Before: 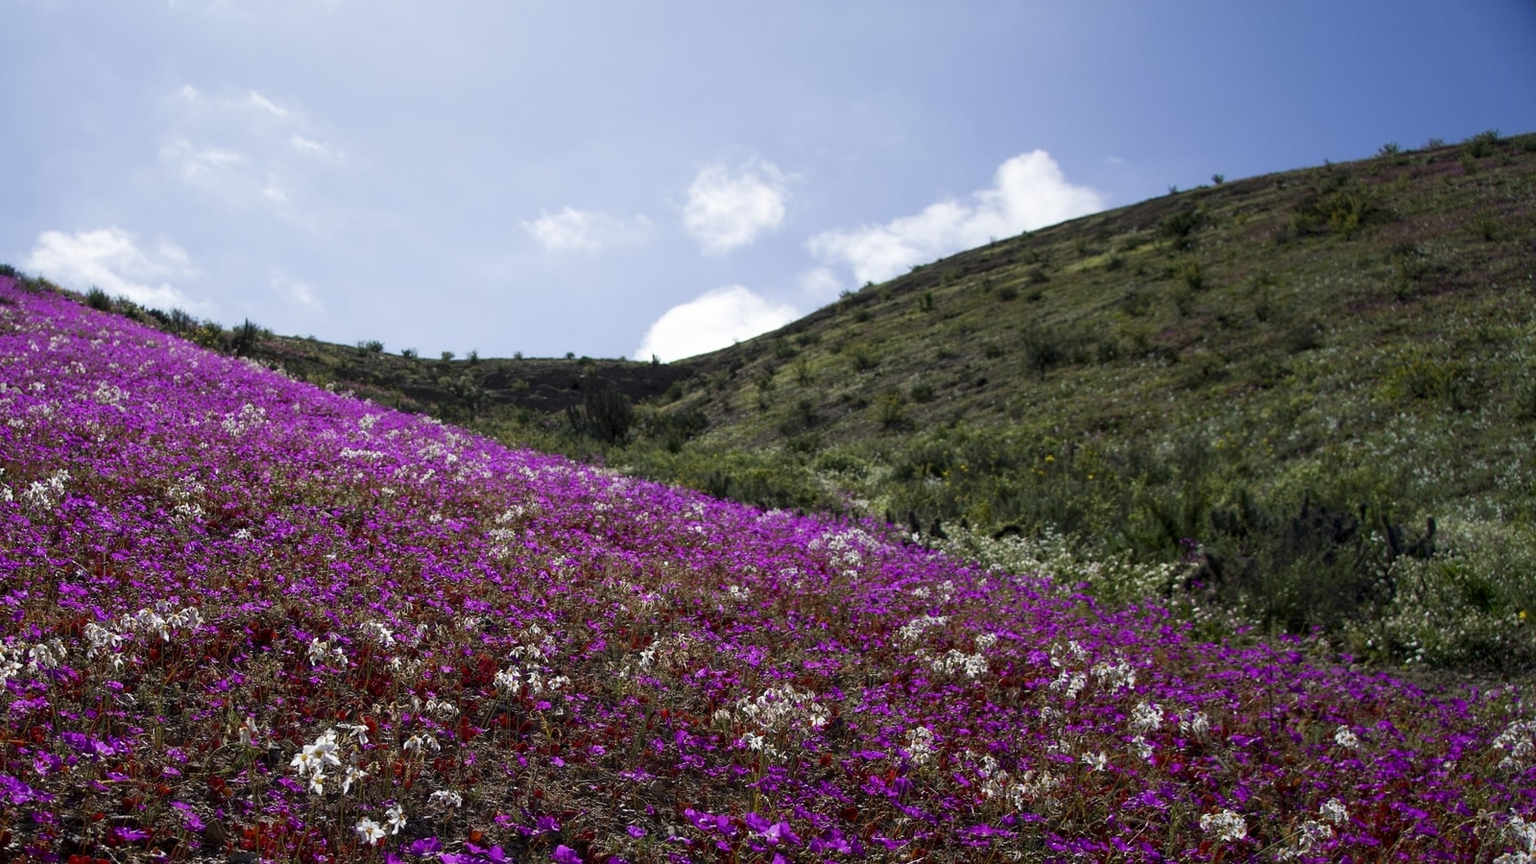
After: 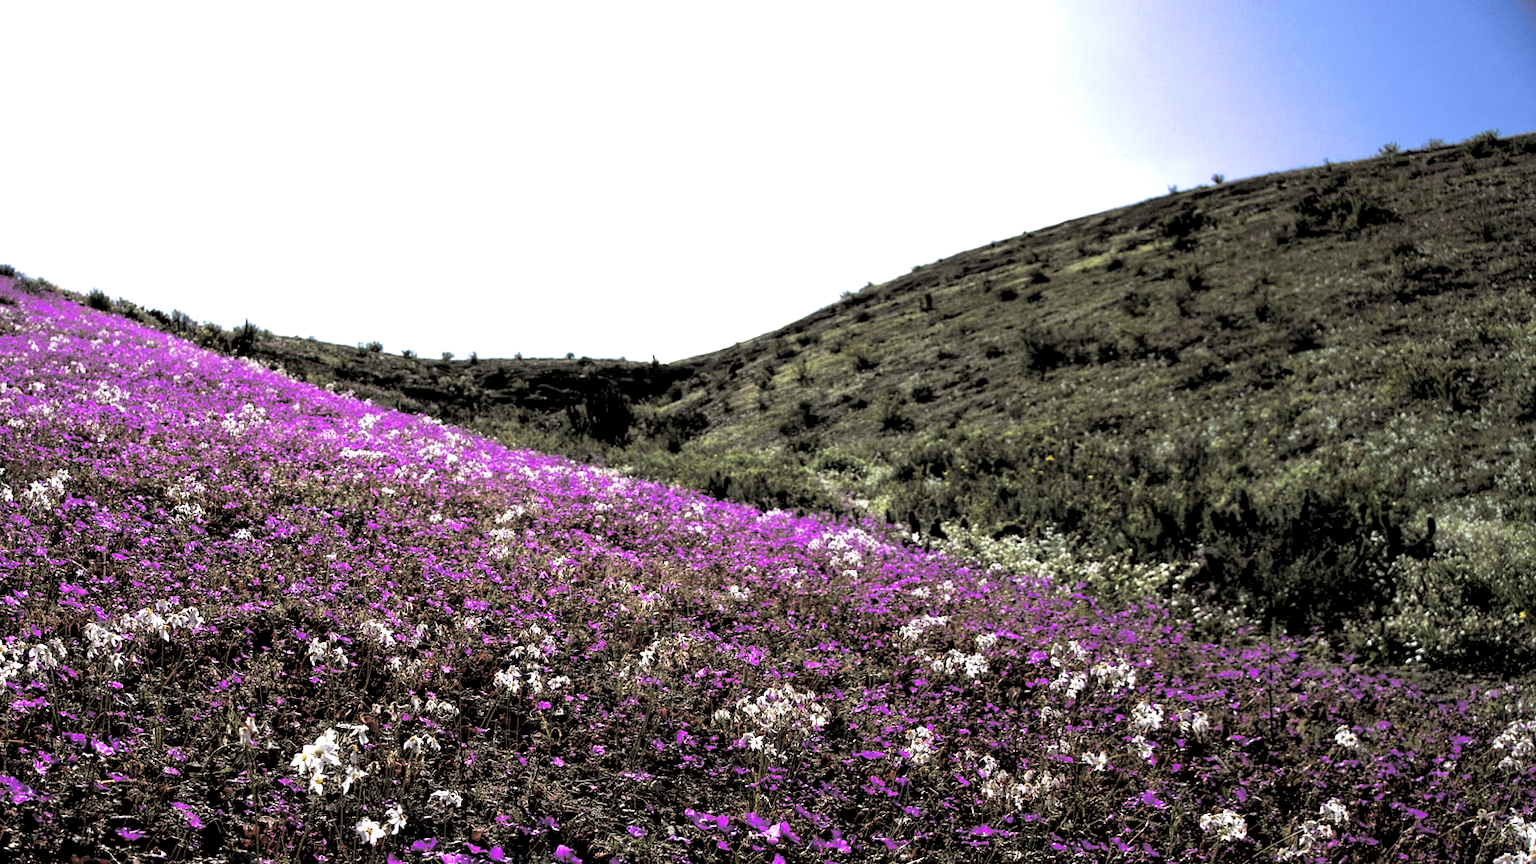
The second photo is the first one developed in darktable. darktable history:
split-toning: shadows › hue 46.8°, shadows › saturation 0.17, highlights › hue 316.8°, highlights › saturation 0.27, balance -51.82
rgb levels: levels [[0.034, 0.472, 0.904], [0, 0.5, 1], [0, 0.5, 1]]
exposure: exposure 1.061 EV, compensate highlight preservation false
